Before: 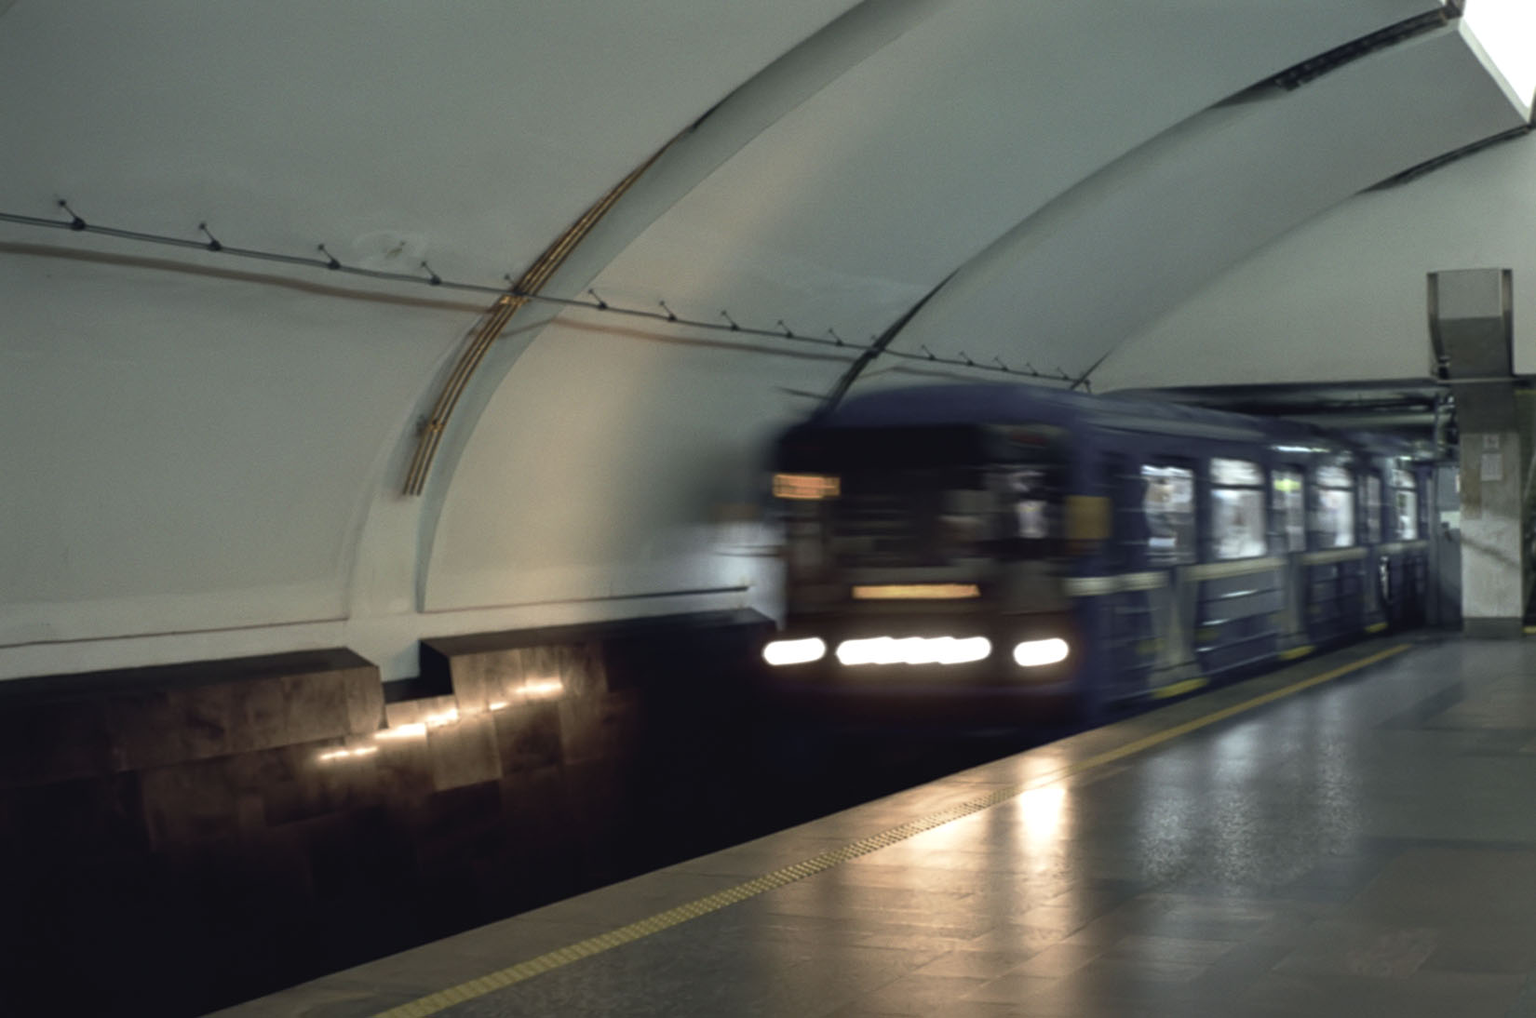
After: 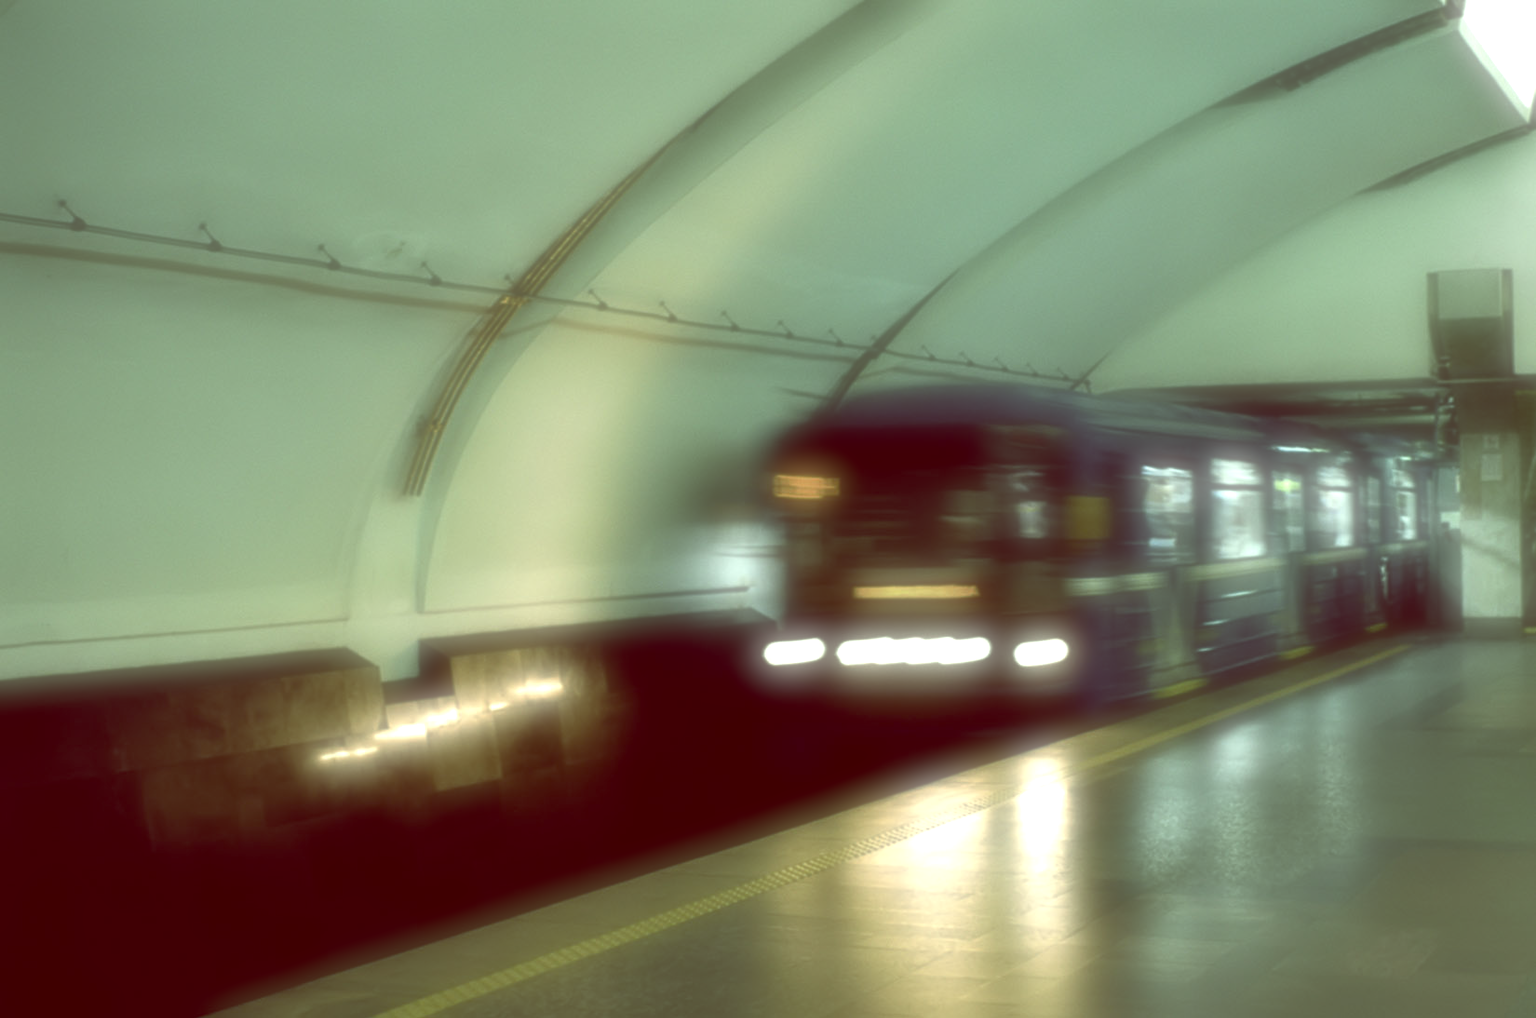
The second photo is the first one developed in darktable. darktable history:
soften: on, module defaults
color balance: lift [1, 1.015, 0.987, 0.985], gamma [1, 0.959, 1.042, 0.958], gain [0.927, 0.938, 1.072, 0.928], contrast 1.5%
exposure: black level correction 0, exposure 0.95 EV, compensate exposure bias true, compensate highlight preservation false
